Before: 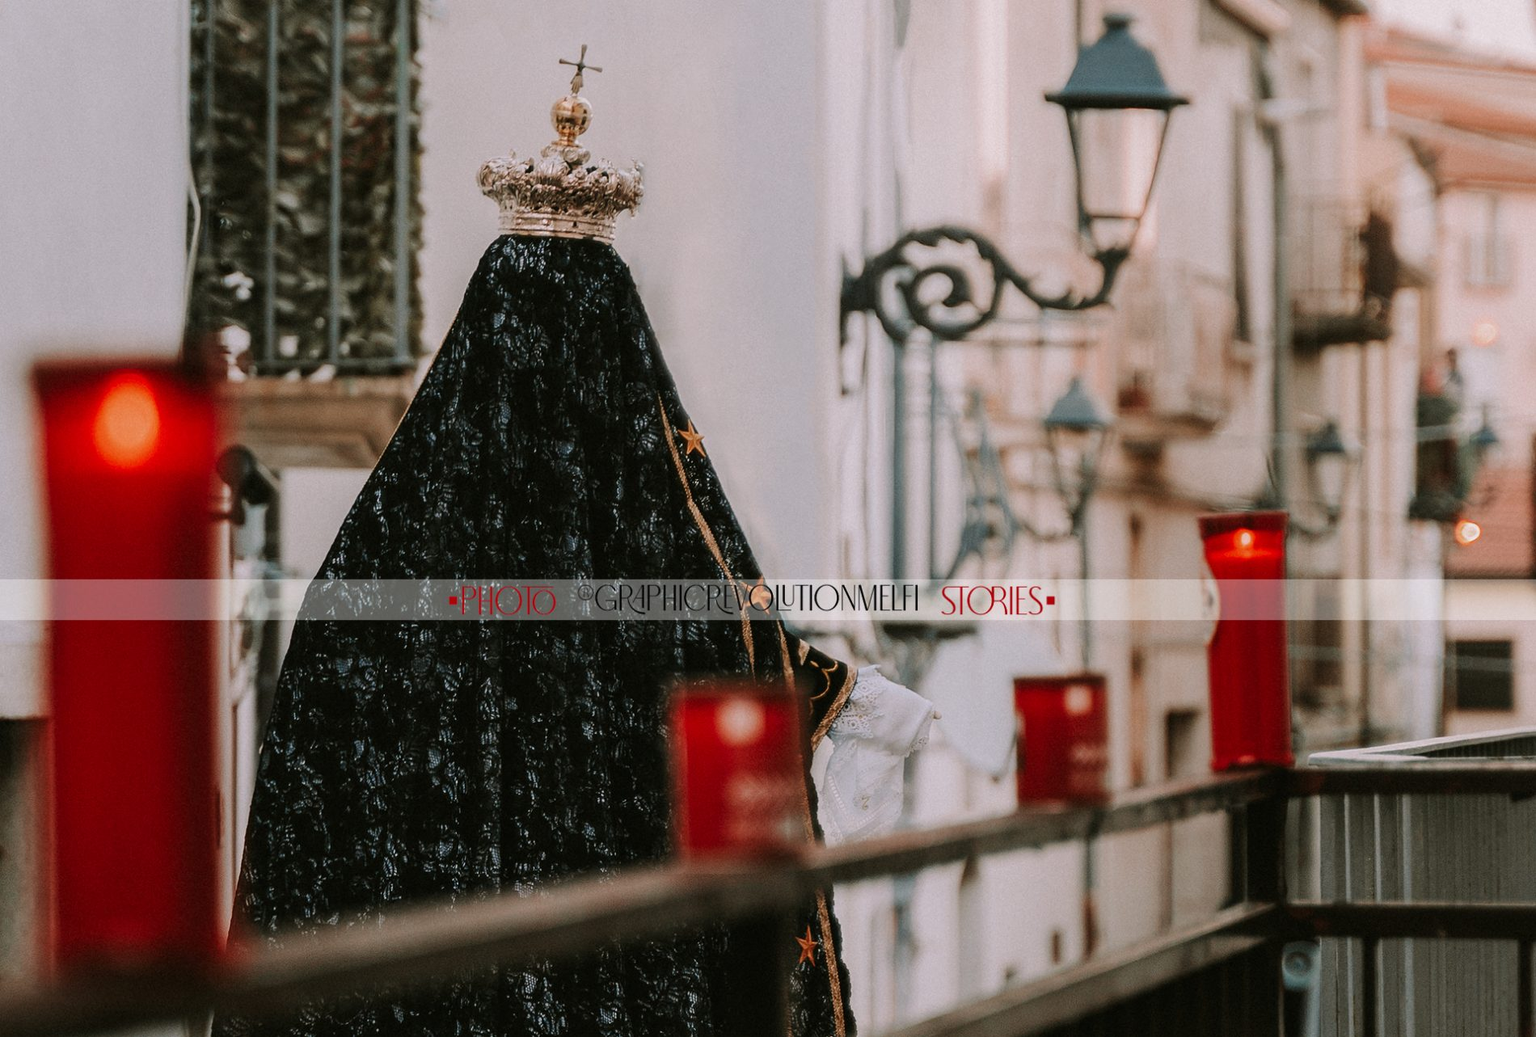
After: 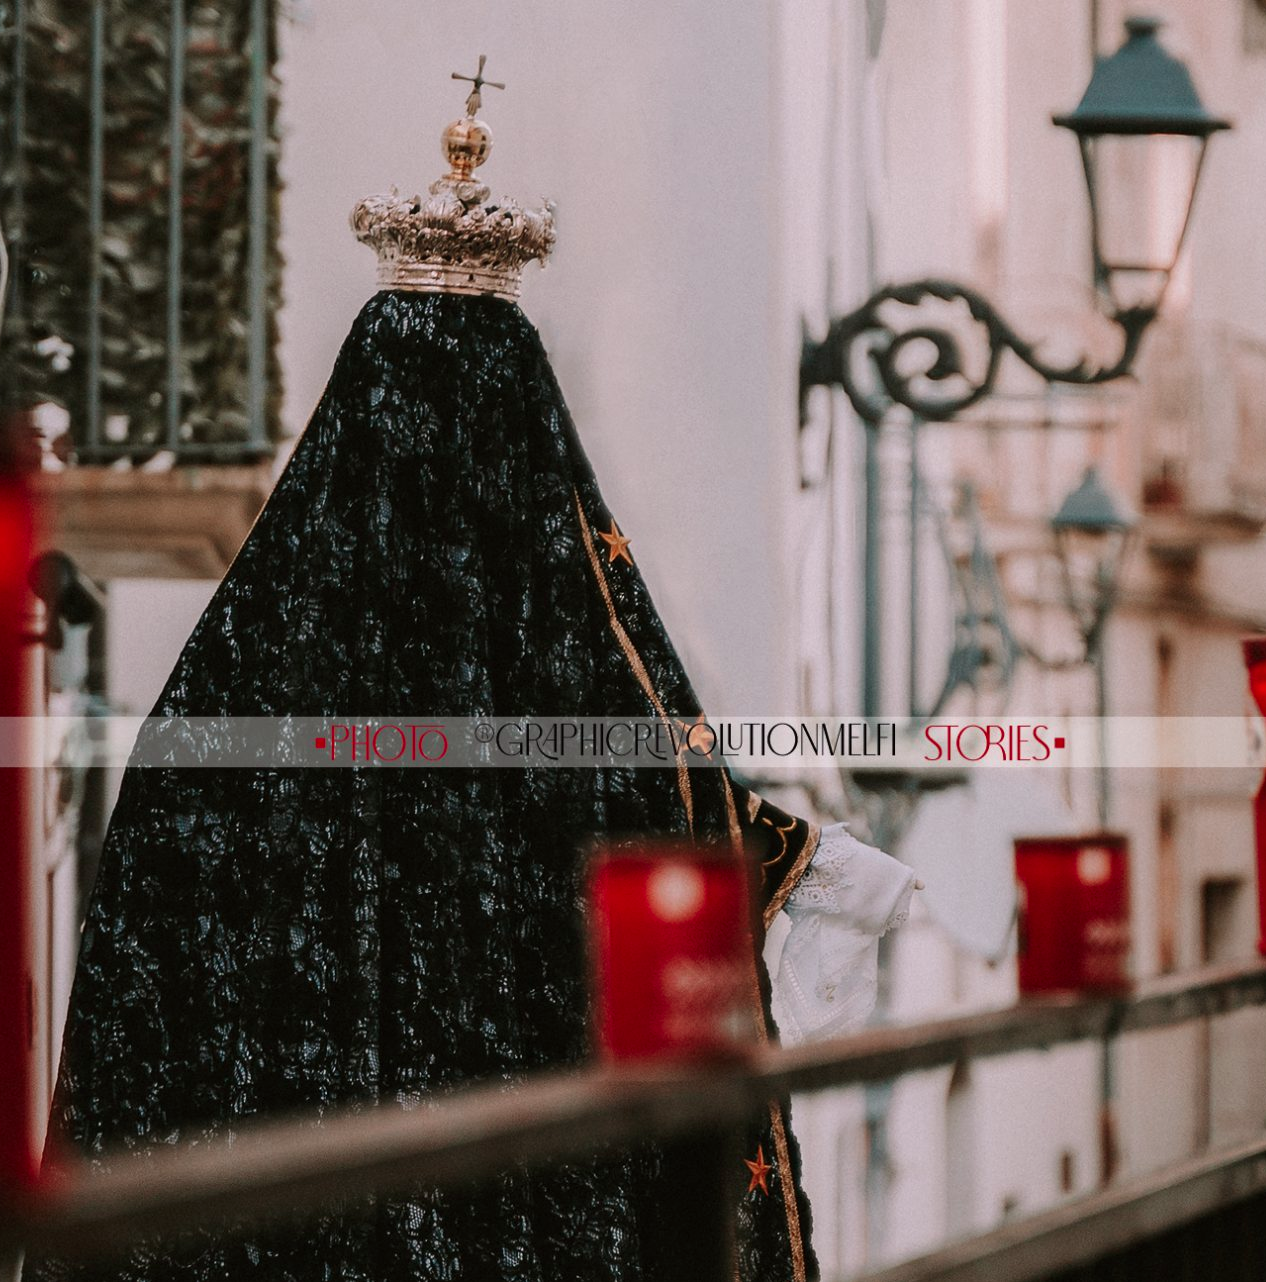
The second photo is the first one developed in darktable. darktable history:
crop and rotate: left 12.673%, right 20.66%
tone curve: curves: ch0 [(0, 0) (0.253, 0.237) (1, 1)]; ch1 [(0, 0) (0.411, 0.385) (0.502, 0.506) (0.557, 0.565) (0.66, 0.683) (1, 1)]; ch2 [(0, 0) (0.394, 0.413) (0.5, 0.5) (1, 1)], color space Lab, independent channels, preserve colors none
